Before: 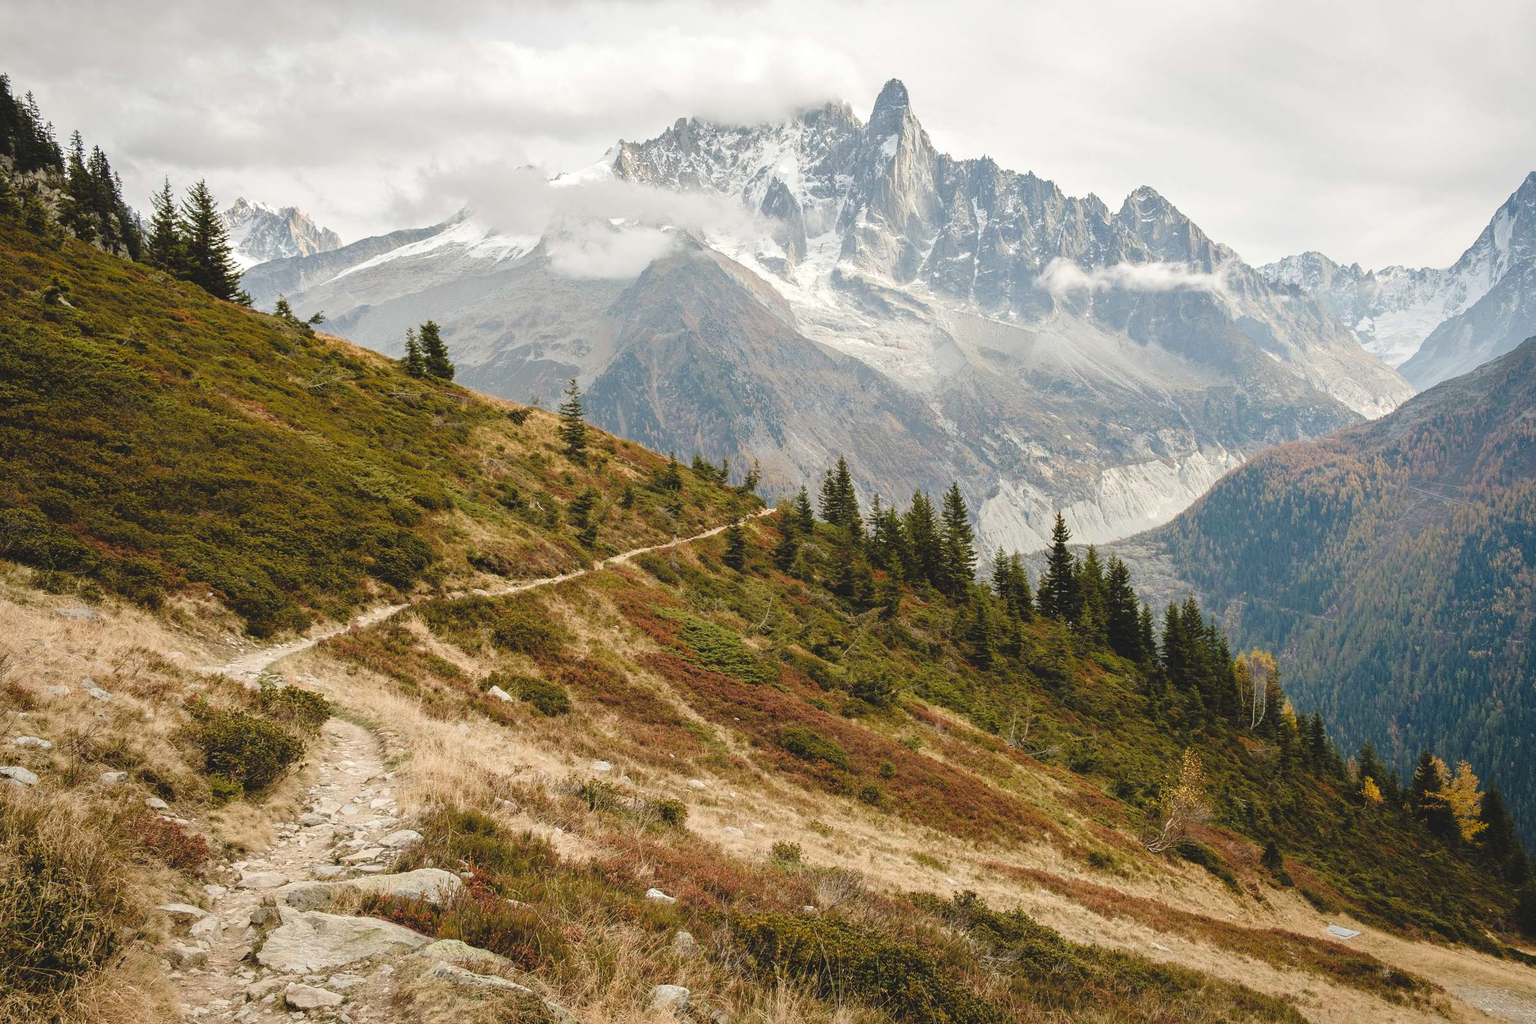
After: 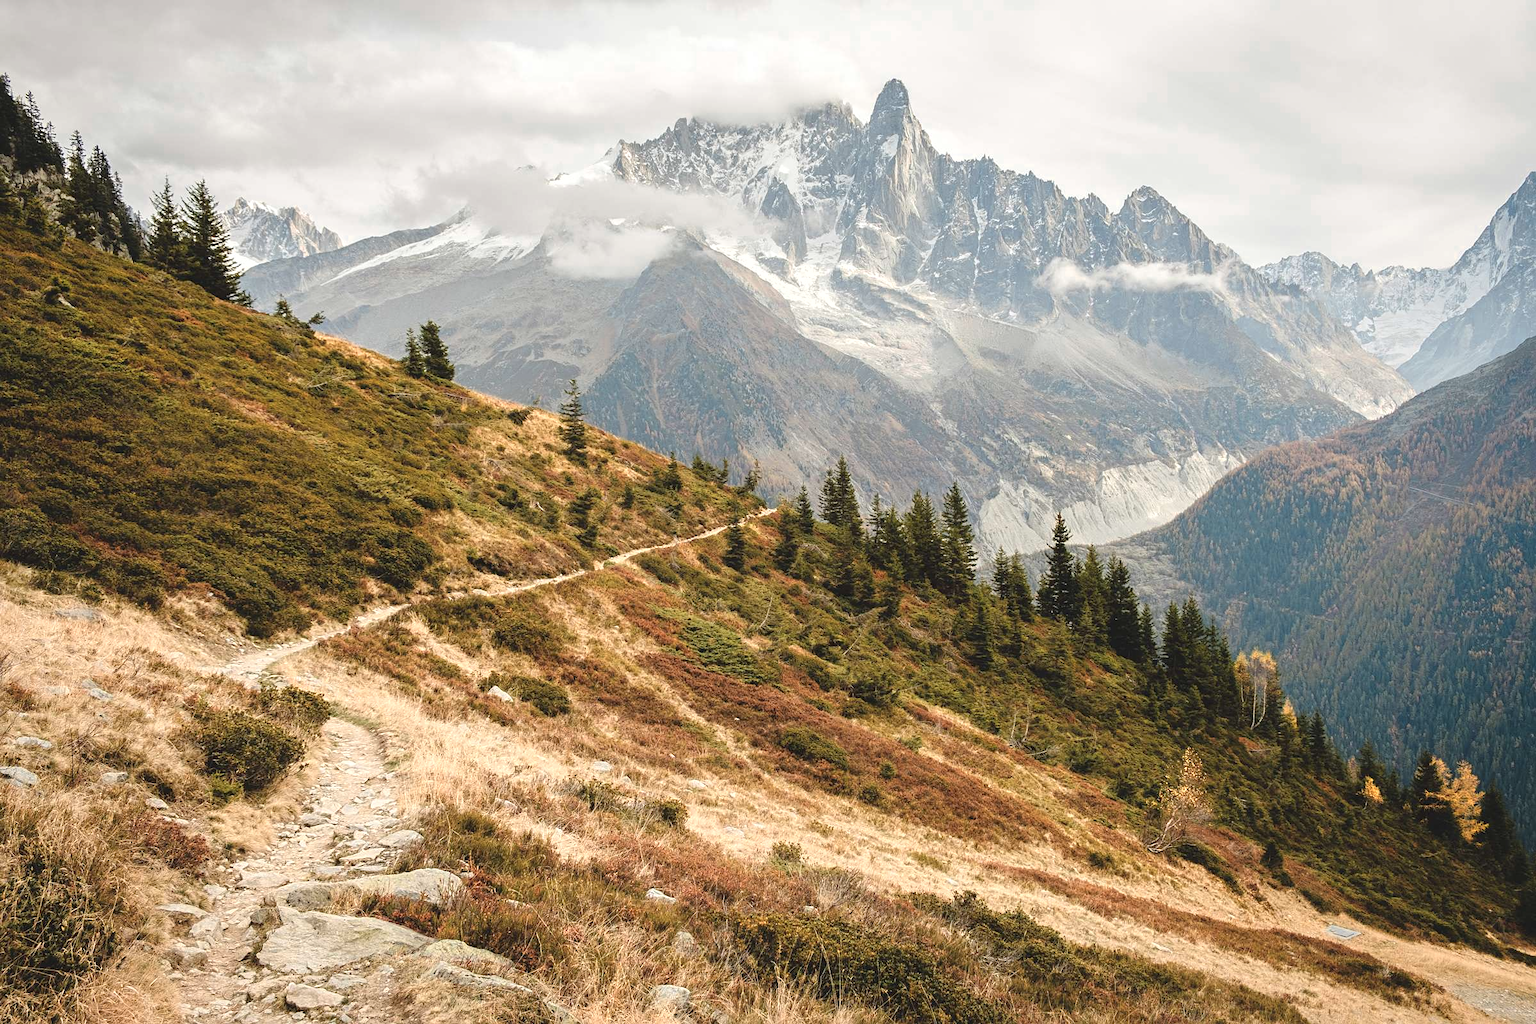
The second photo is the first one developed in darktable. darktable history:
color zones: curves: ch0 [(0.018, 0.548) (0.197, 0.654) (0.425, 0.447) (0.605, 0.658) (0.732, 0.579)]; ch1 [(0.105, 0.531) (0.224, 0.531) (0.386, 0.39) (0.618, 0.456) (0.732, 0.456) (0.956, 0.421)]; ch2 [(0.039, 0.583) (0.215, 0.465) (0.399, 0.544) (0.465, 0.548) (0.614, 0.447) (0.724, 0.43) (0.882, 0.623) (0.956, 0.632)]
sharpen: amount 0.212
